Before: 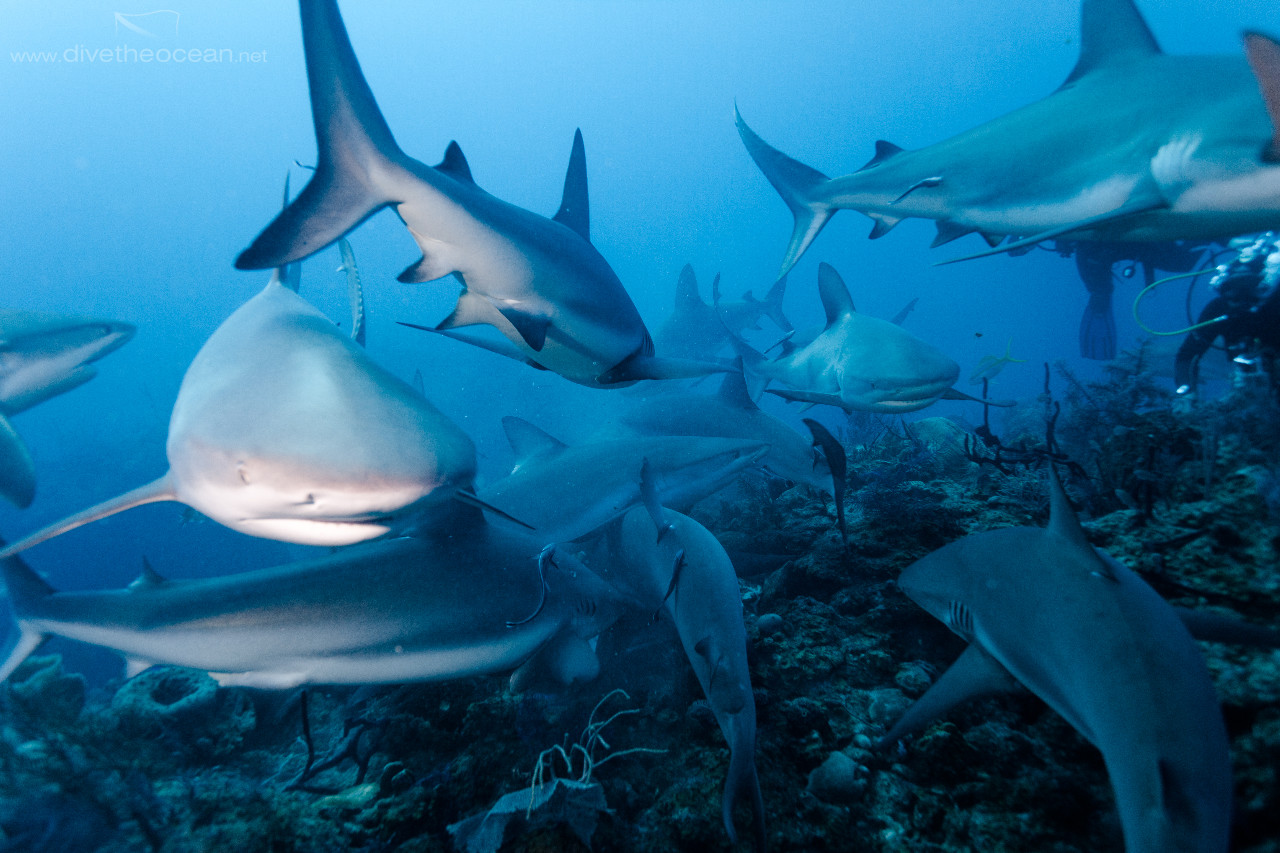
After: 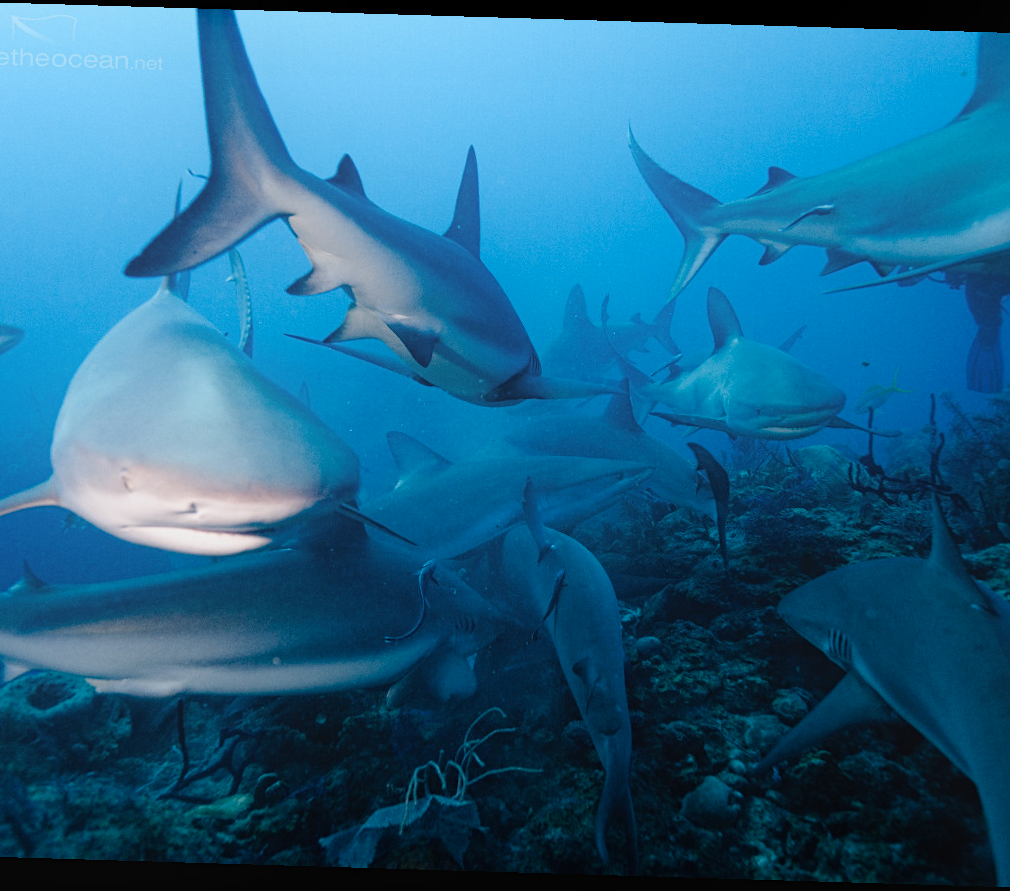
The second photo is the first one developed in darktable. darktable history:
rotate and perspective: rotation 1.72°, automatic cropping off
crop: left 9.88%, right 12.664%
contrast equalizer: y [[0.439, 0.44, 0.442, 0.457, 0.493, 0.498], [0.5 ×6], [0.5 ×6], [0 ×6], [0 ×6]]
